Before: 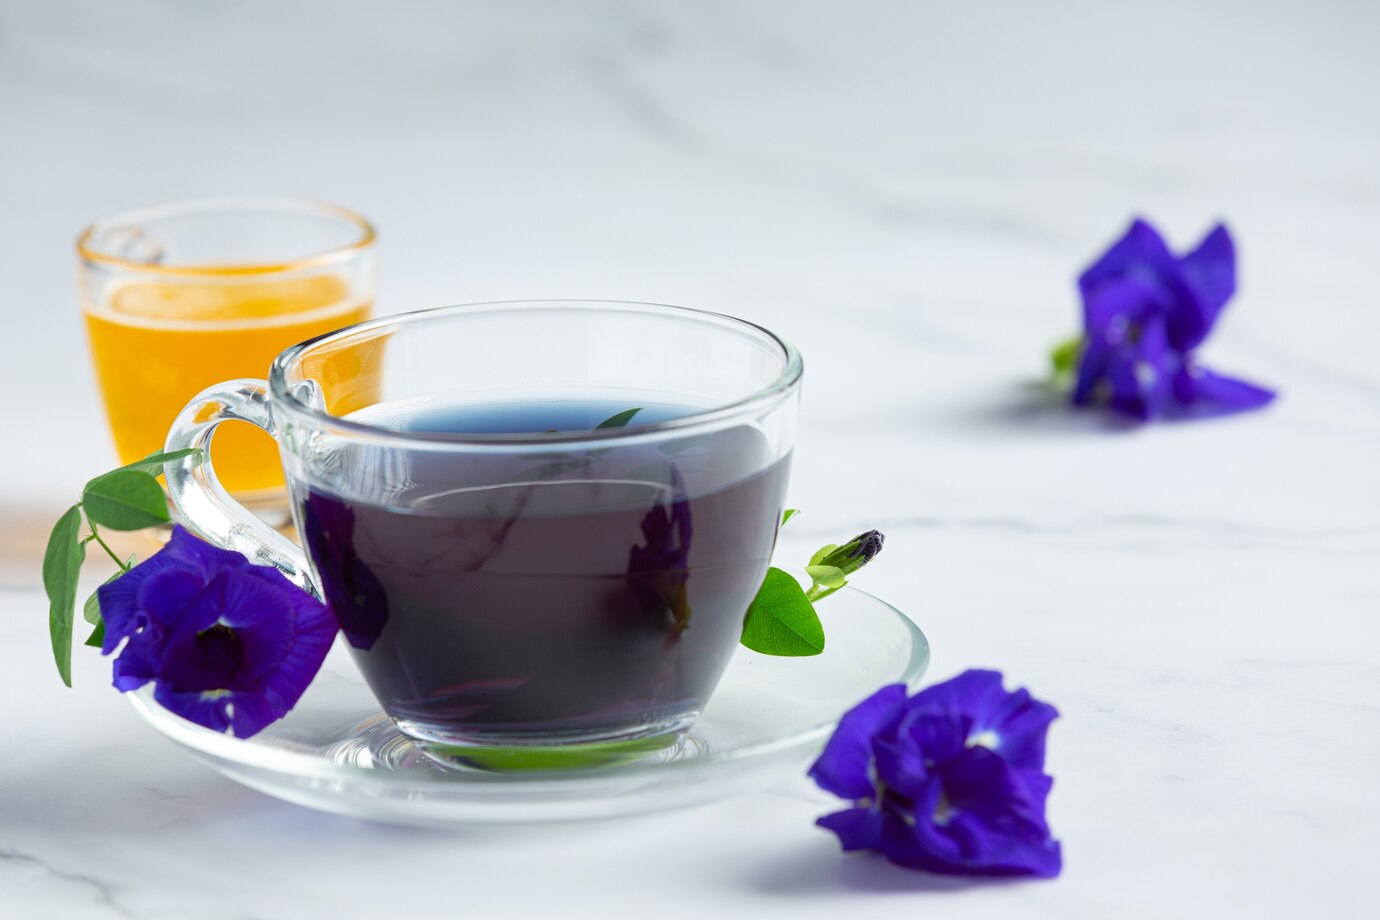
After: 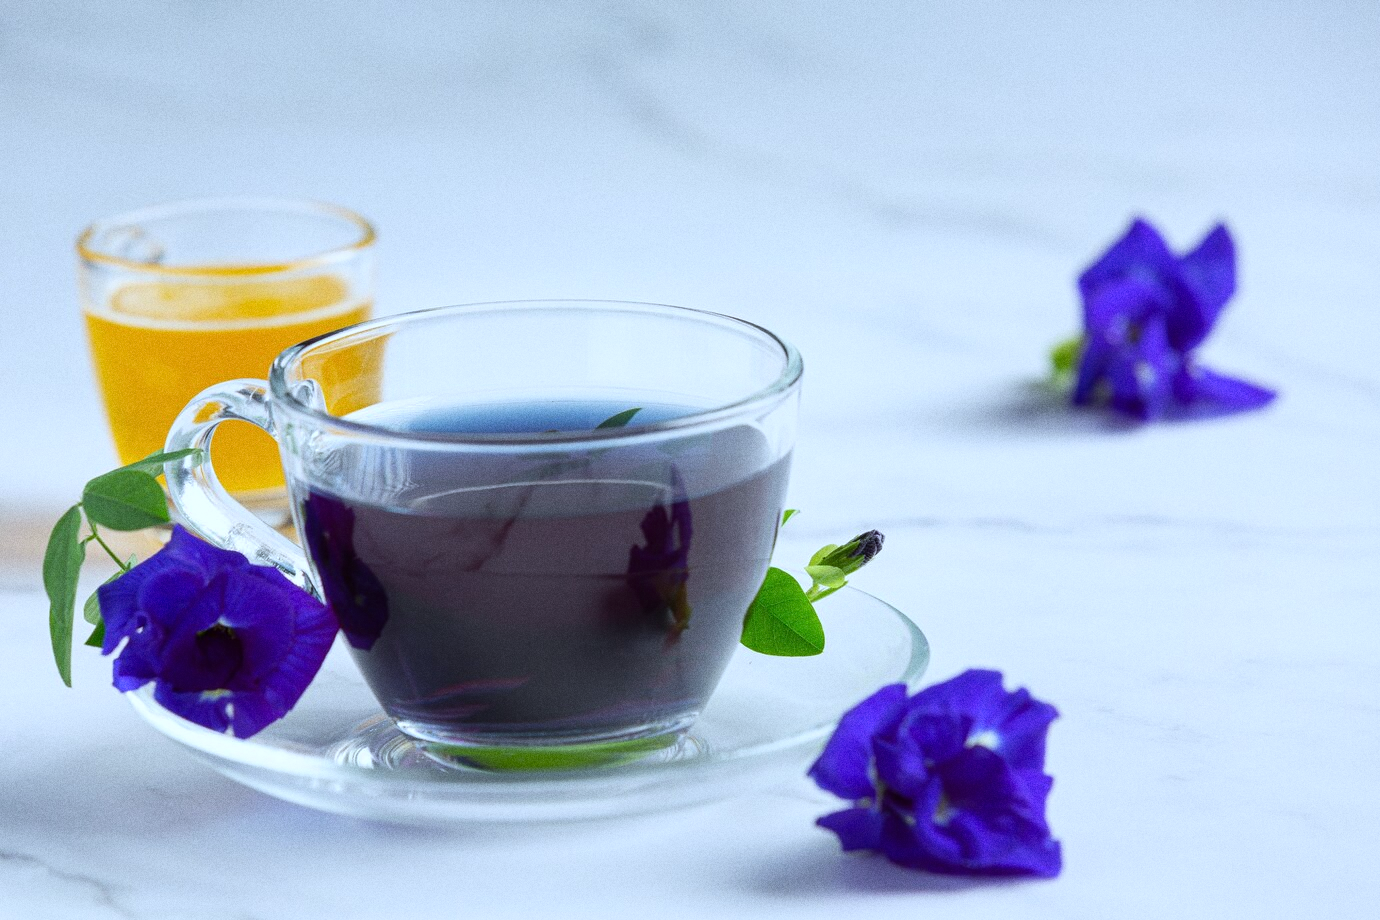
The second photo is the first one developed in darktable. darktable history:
grain: strength 26%
white balance: red 0.924, blue 1.095
